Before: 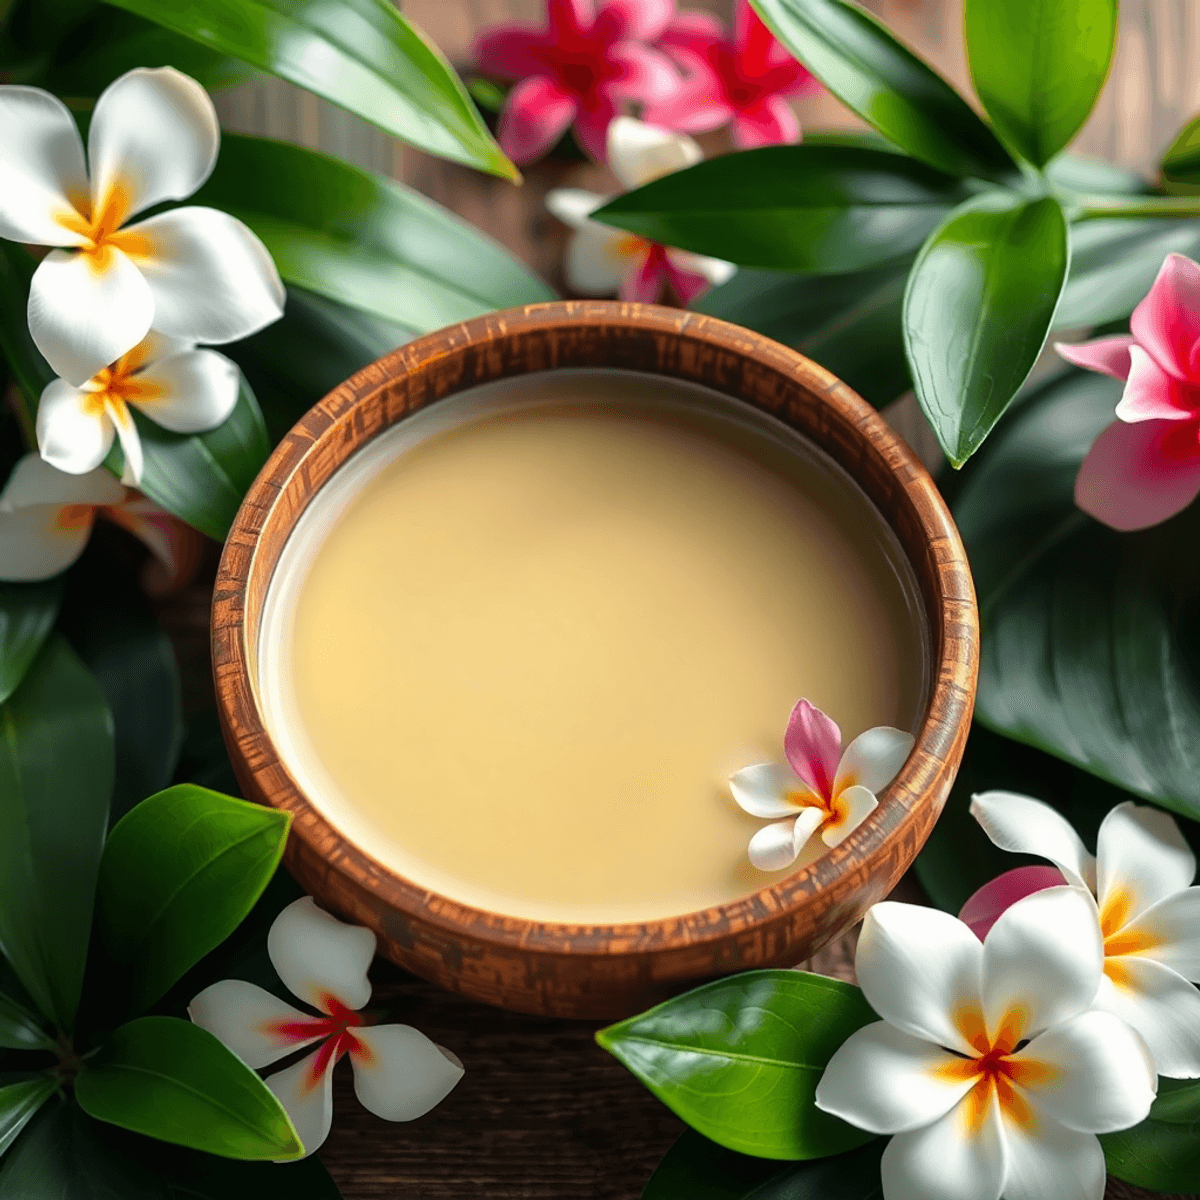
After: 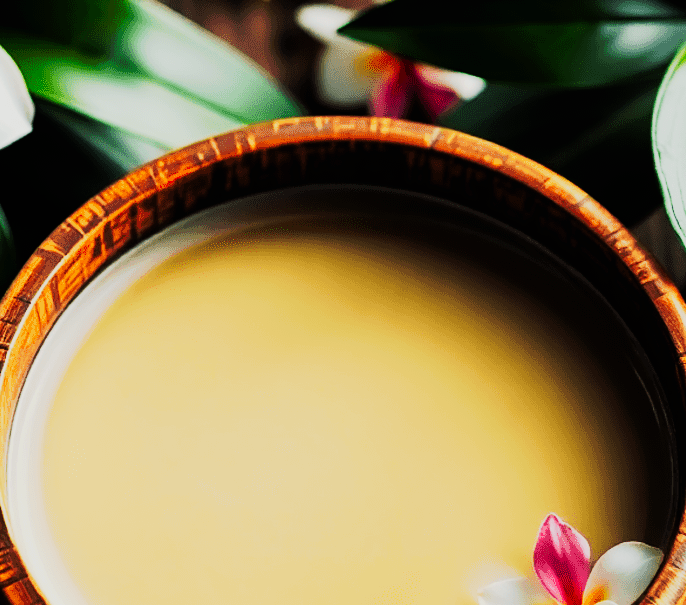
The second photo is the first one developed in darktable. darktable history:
filmic rgb: black relative exposure -5 EV, hardness 2.88, contrast 1.4, highlights saturation mix -20%
crop: left 20.932%, top 15.471%, right 21.848%, bottom 34.081%
tone curve: curves: ch0 [(0, 0) (0.003, 0.006) (0.011, 0.006) (0.025, 0.008) (0.044, 0.014) (0.069, 0.02) (0.1, 0.025) (0.136, 0.037) (0.177, 0.053) (0.224, 0.086) (0.277, 0.13) (0.335, 0.189) (0.399, 0.253) (0.468, 0.375) (0.543, 0.521) (0.623, 0.671) (0.709, 0.789) (0.801, 0.841) (0.898, 0.889) (1, 1)], preserve colors none
